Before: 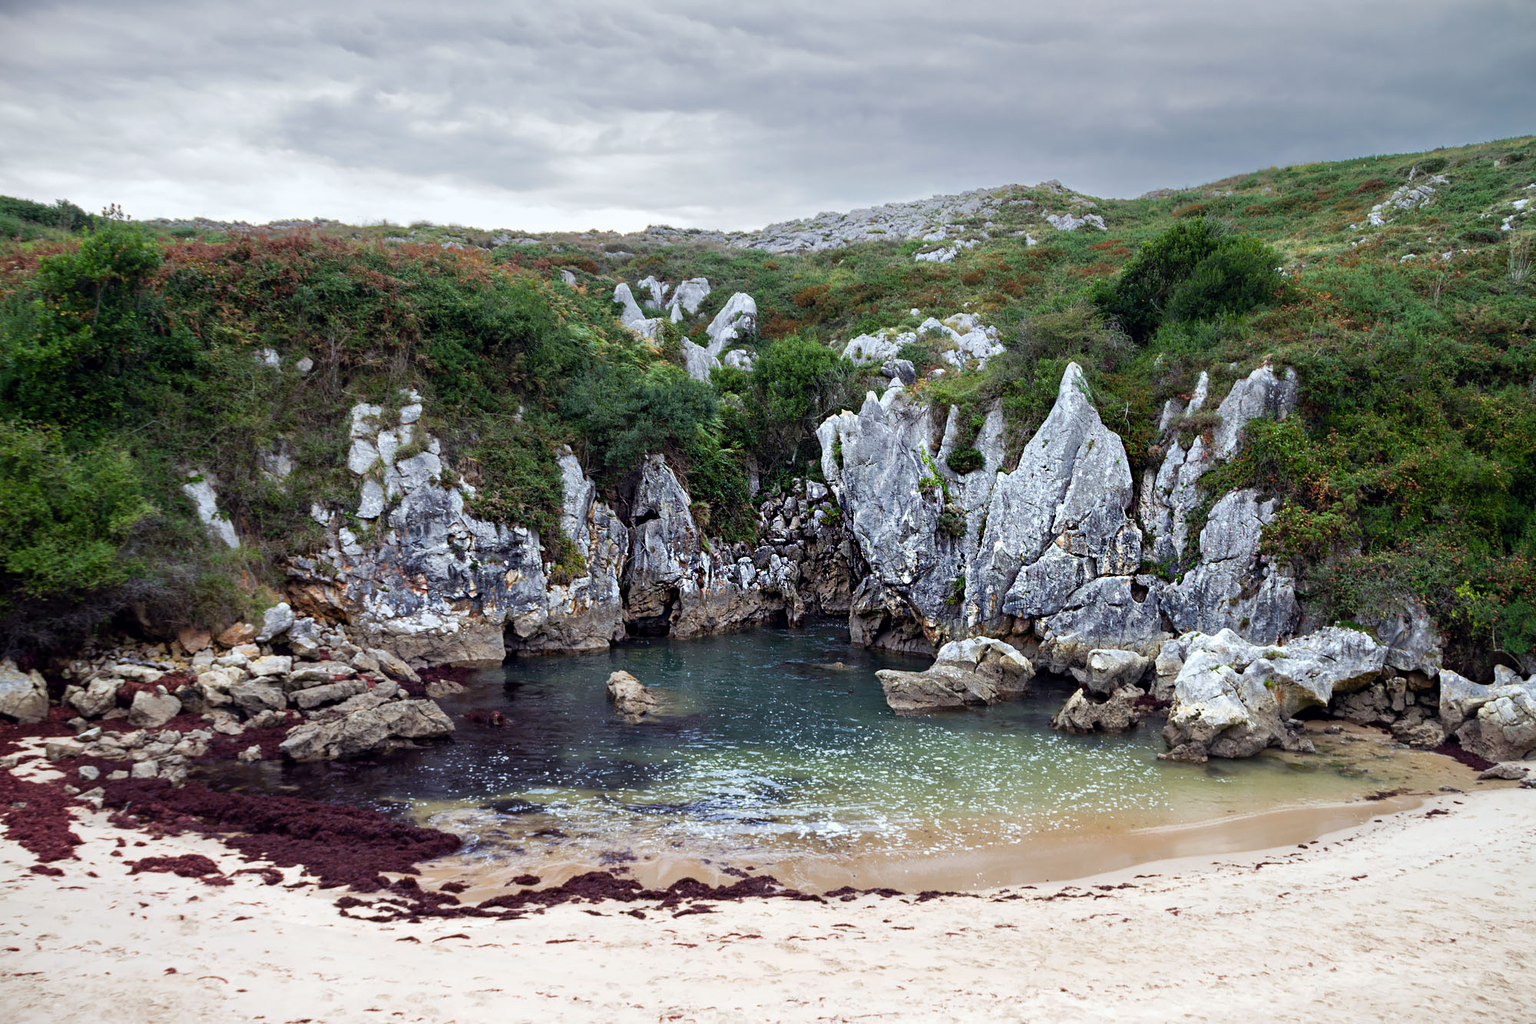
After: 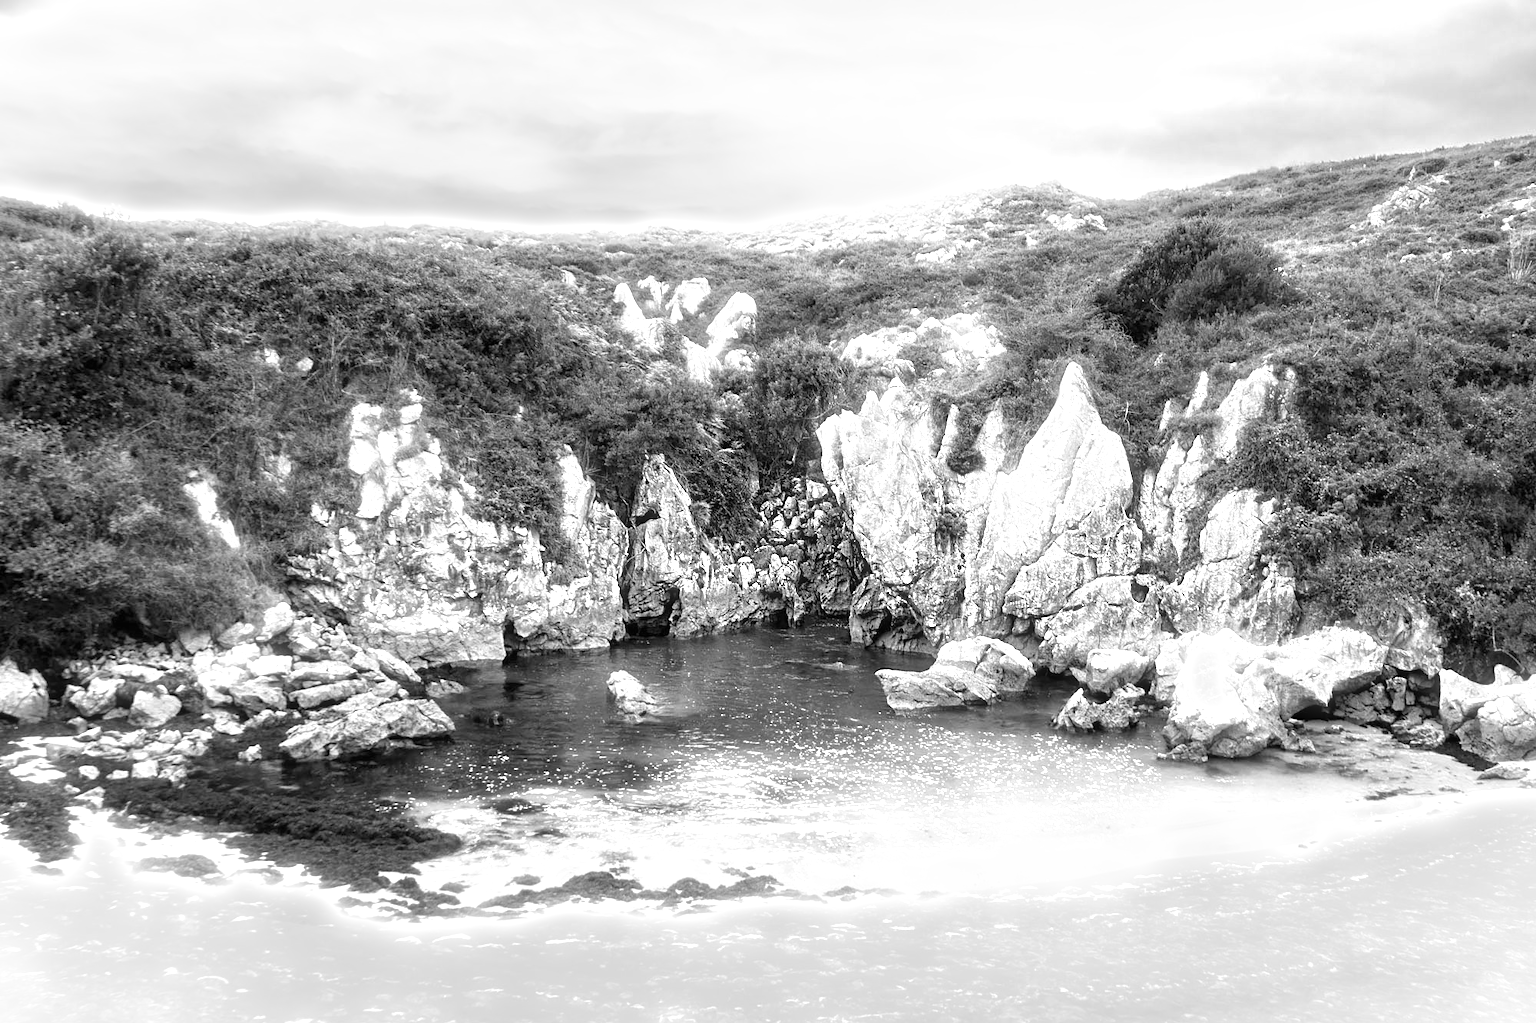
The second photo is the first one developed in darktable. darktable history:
bloom: size 3%, threshold 100%, strength 0%
monochrome: on, module defaults
color correction: saturation 1.32
exposure: black level correction 0, exposure 1.388 EV, compensate exposure bias true, compensate highlight preservation false
